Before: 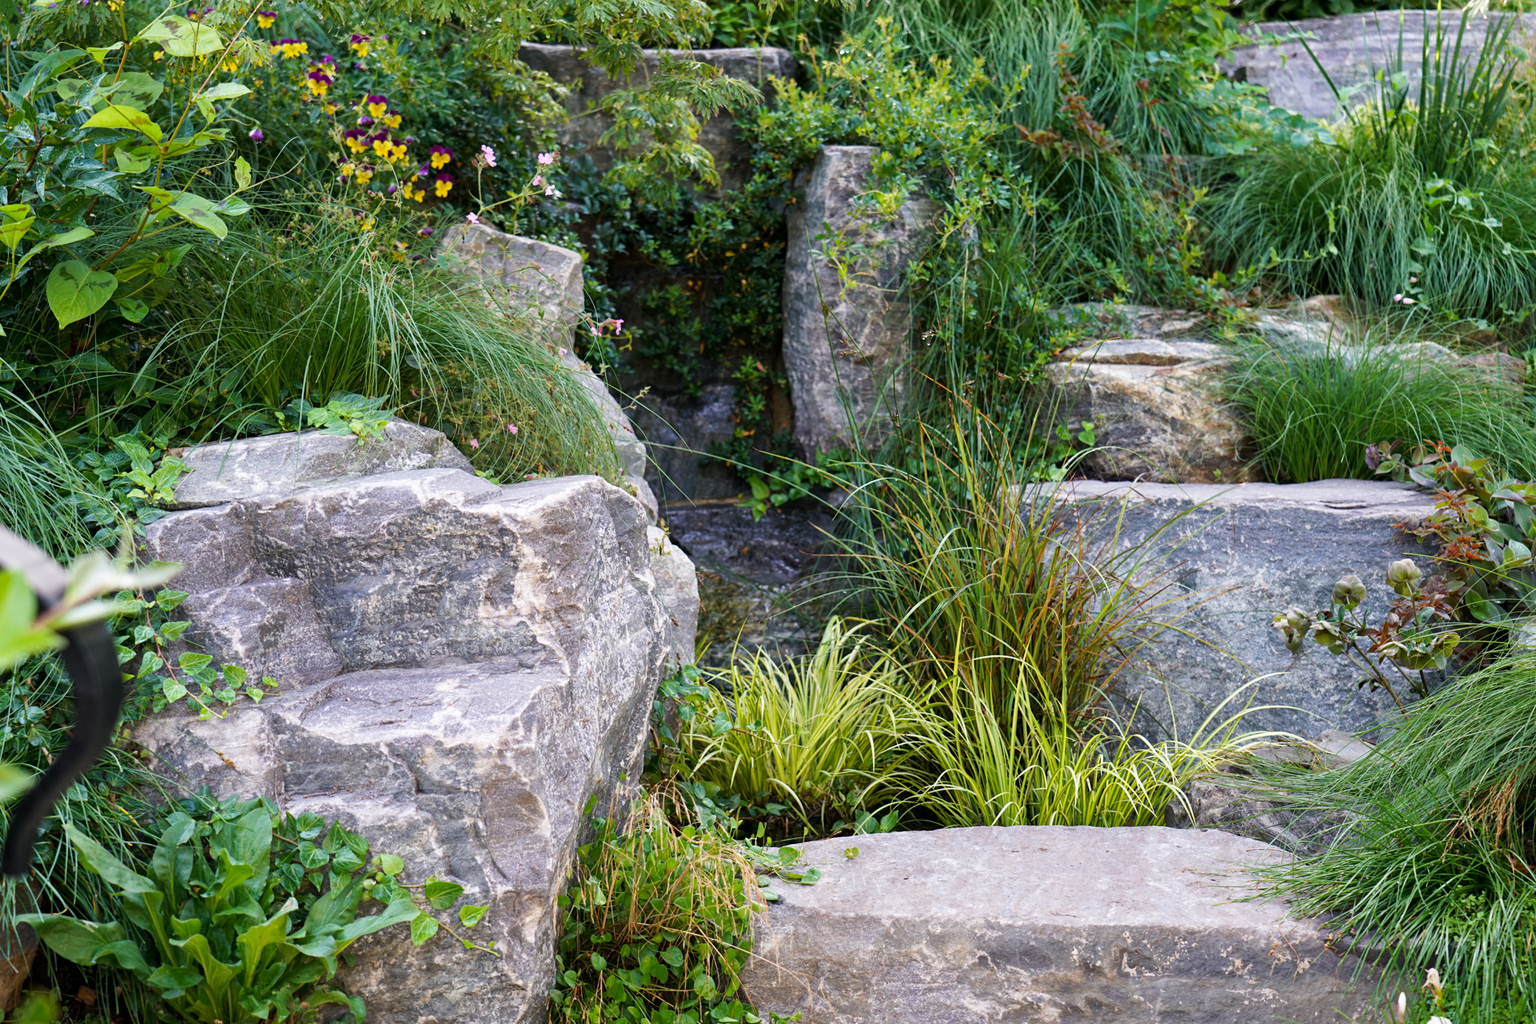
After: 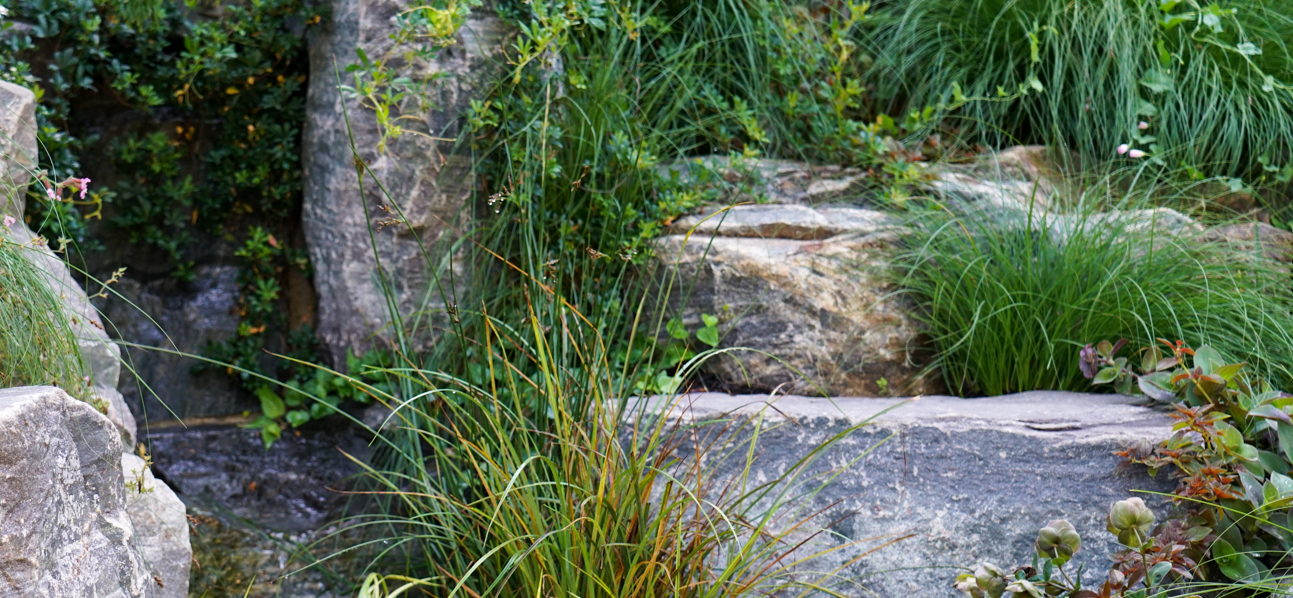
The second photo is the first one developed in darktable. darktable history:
crop: left 36.225%, top 18.162%, right 0.626%, bottom 38.053%
